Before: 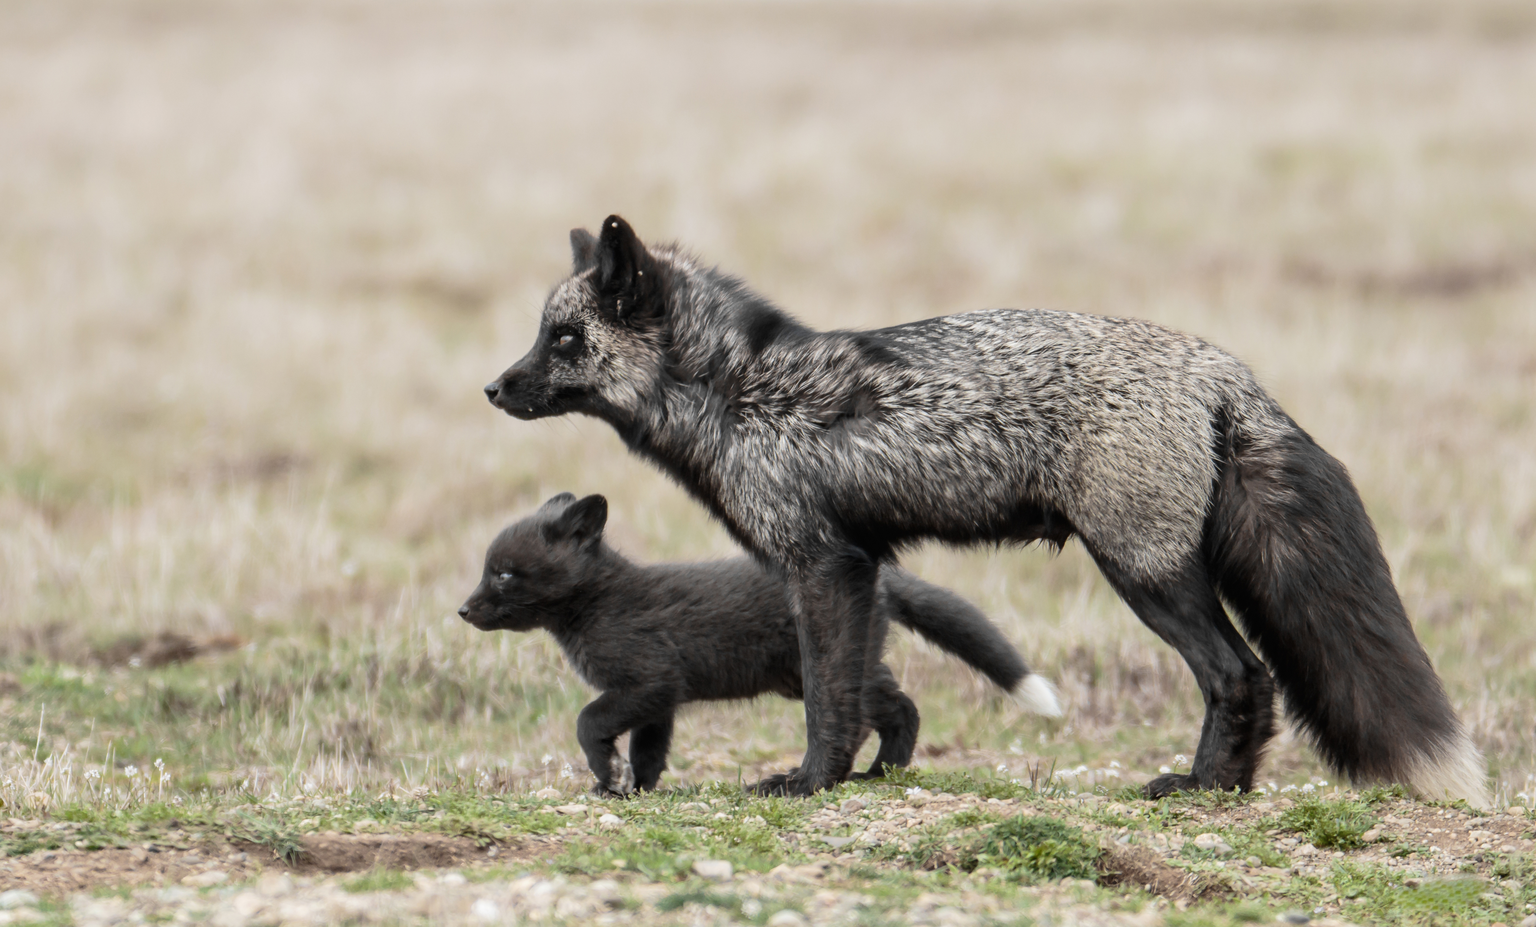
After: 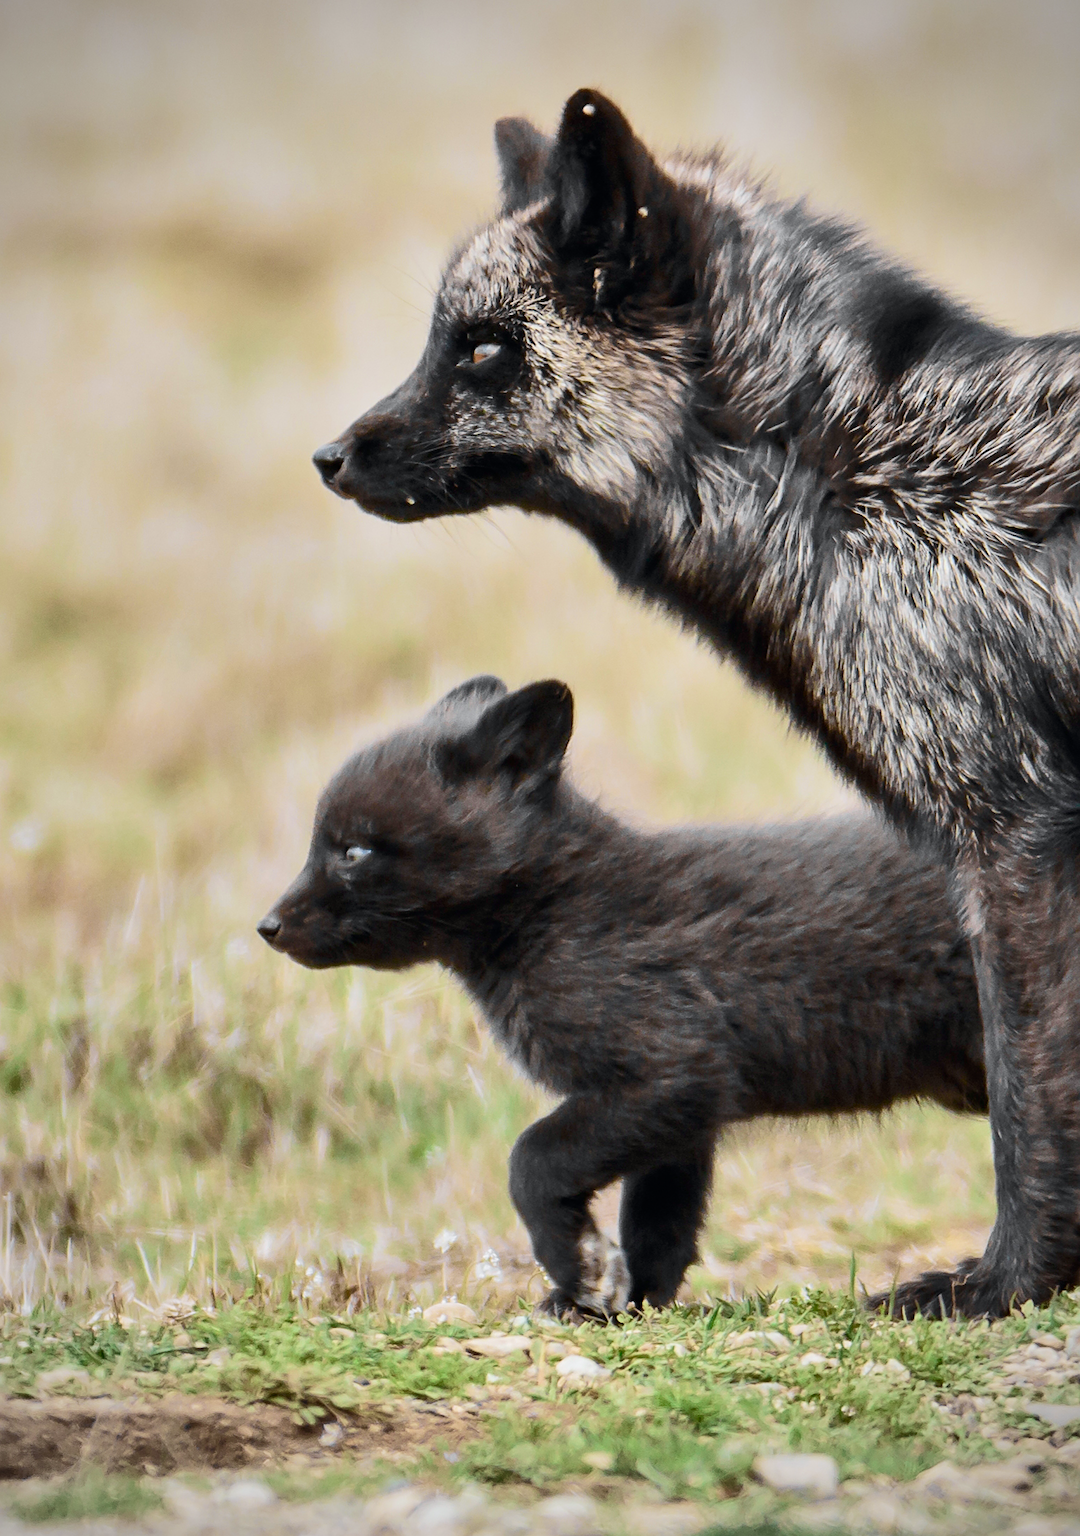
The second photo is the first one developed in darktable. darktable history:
crop and rotate: left 21.923%, top 18.671%, right 44.807%, bottom 3.002%
shadows and highlights: shadows 53.24, soften with gaussian
sharpen: on, module defaults
color balance rgb: perceptual saturation grading › global saturation 20%, perceptual saturation grading › highlights -50.258%, perceptual saturation grading › shadows 30.562%
tone curve: curves: ch0 [(0, 0) (0.051, 0.03) (0.096, 0.071) (0.251, 0.234) (0.461, 0.515) (0.605, 0.692) (0.761, 0.824) (0.881, 0.907) (1, 0.984)]; ch1 [(0, 0) (0.1, 0.038) (0.318, 0.243) (0.399, 0.351) (0.478, 0.469) (0.499, 0.499) (0.534, 0.541) (0.567, 0.592) (0.601, 0.629) (0.666, 0.7) (1, 1)]; ch2 [(0, 0) (0.453, 0.45) (0.479, 0.483) (0.504, 0.499) (0.52, 0.519) (0.541, 0.559) (0.601, 0.622) (0.824, 0.815) (1, 1)], color space Lab, independent channels, preserve colors none
velvia: on, module defaults
vignetting: on, module defaults
